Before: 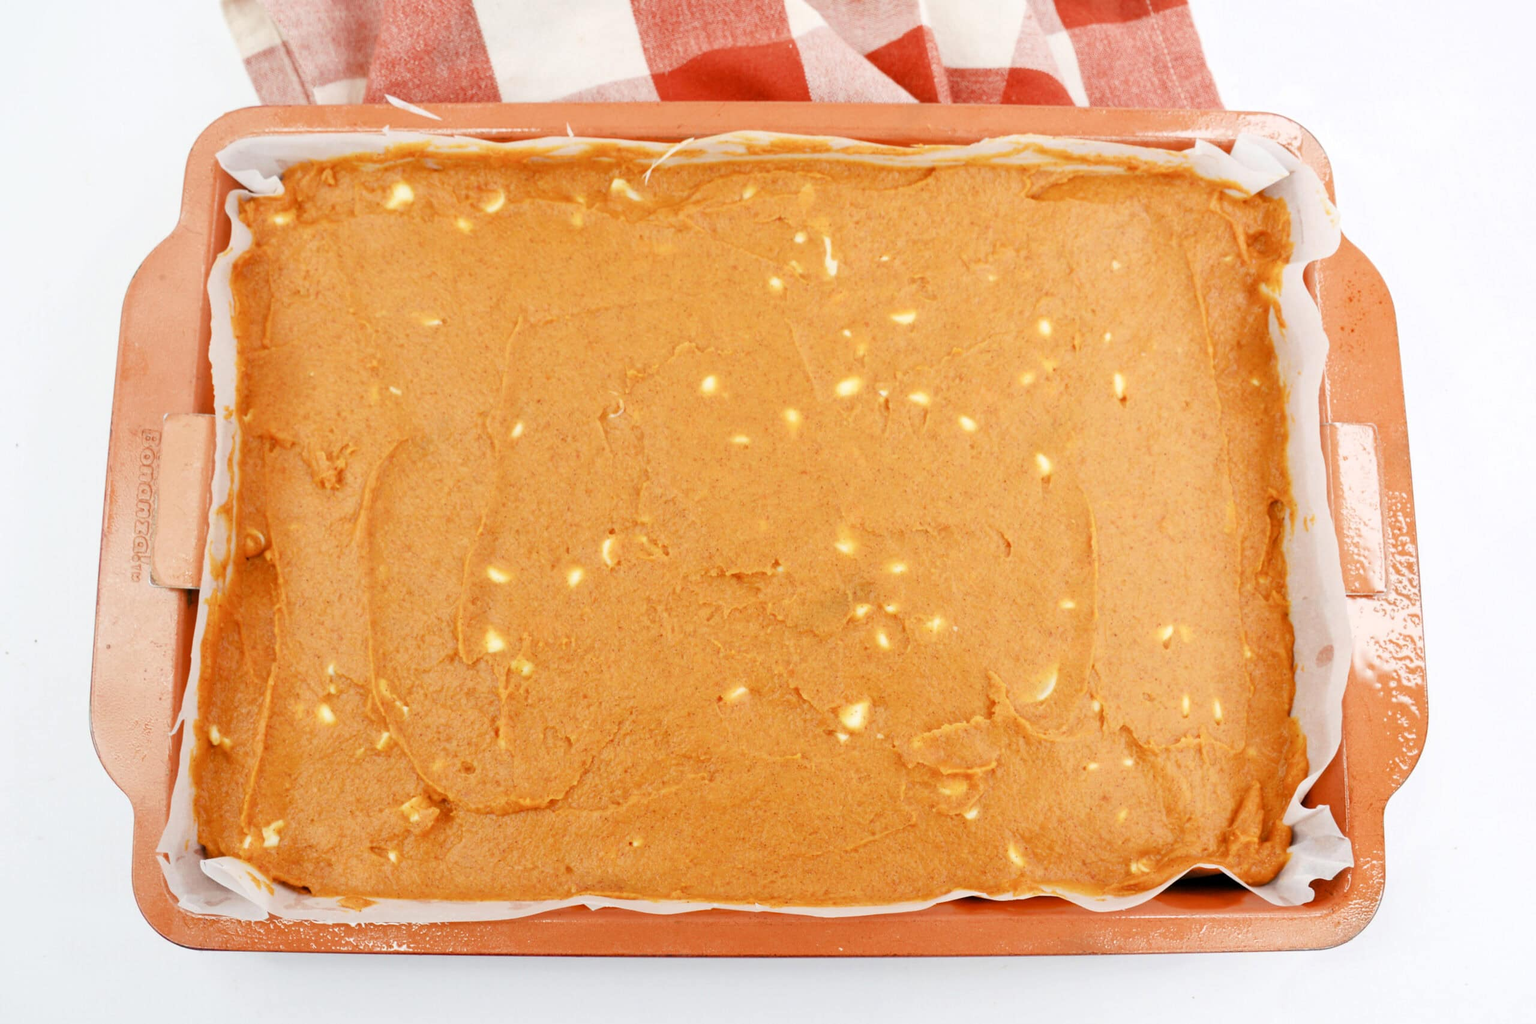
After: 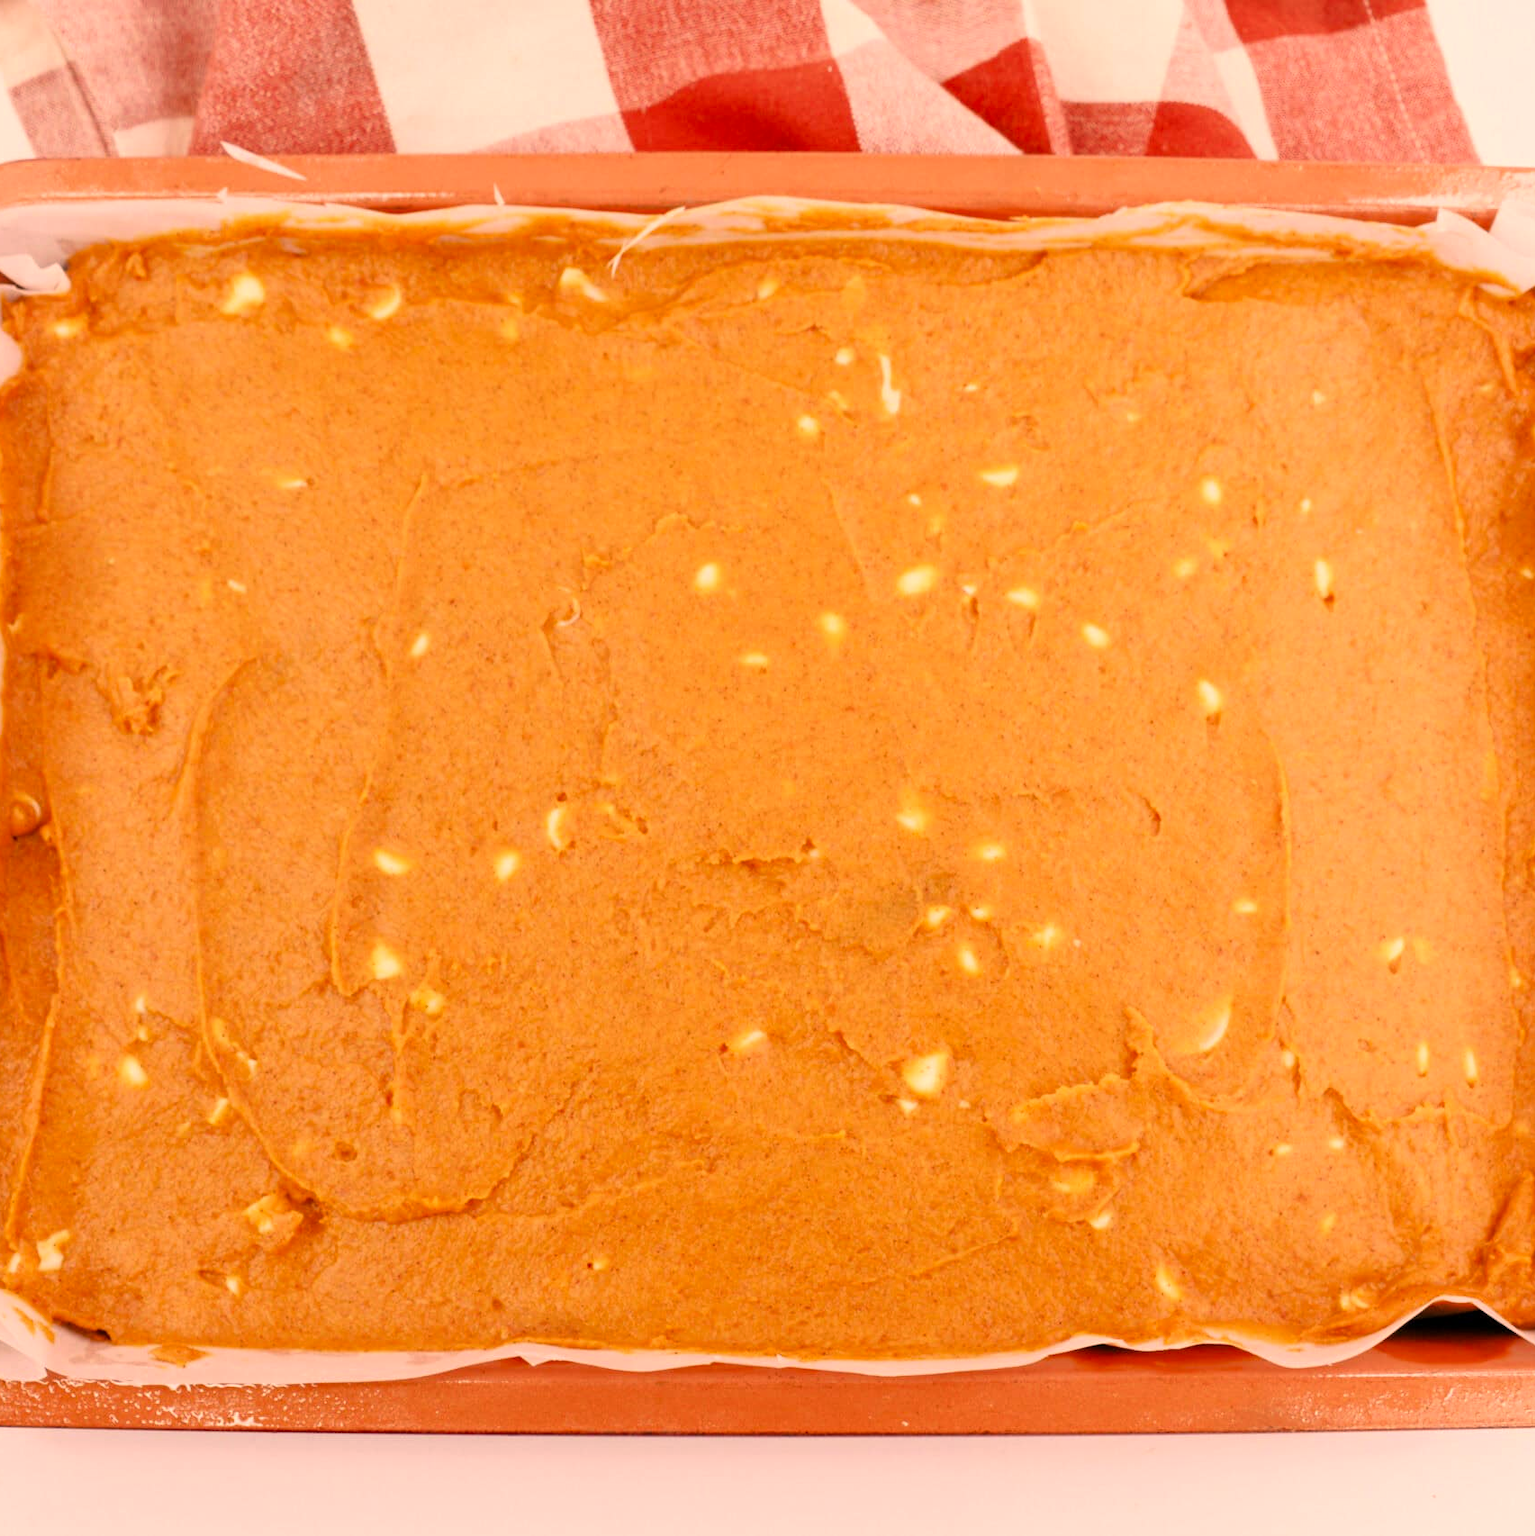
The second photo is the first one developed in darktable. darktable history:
crop and rotate: left 15.47%, right 17.928%
color correction: highlights a* 21.05, highlights b* 19.63
